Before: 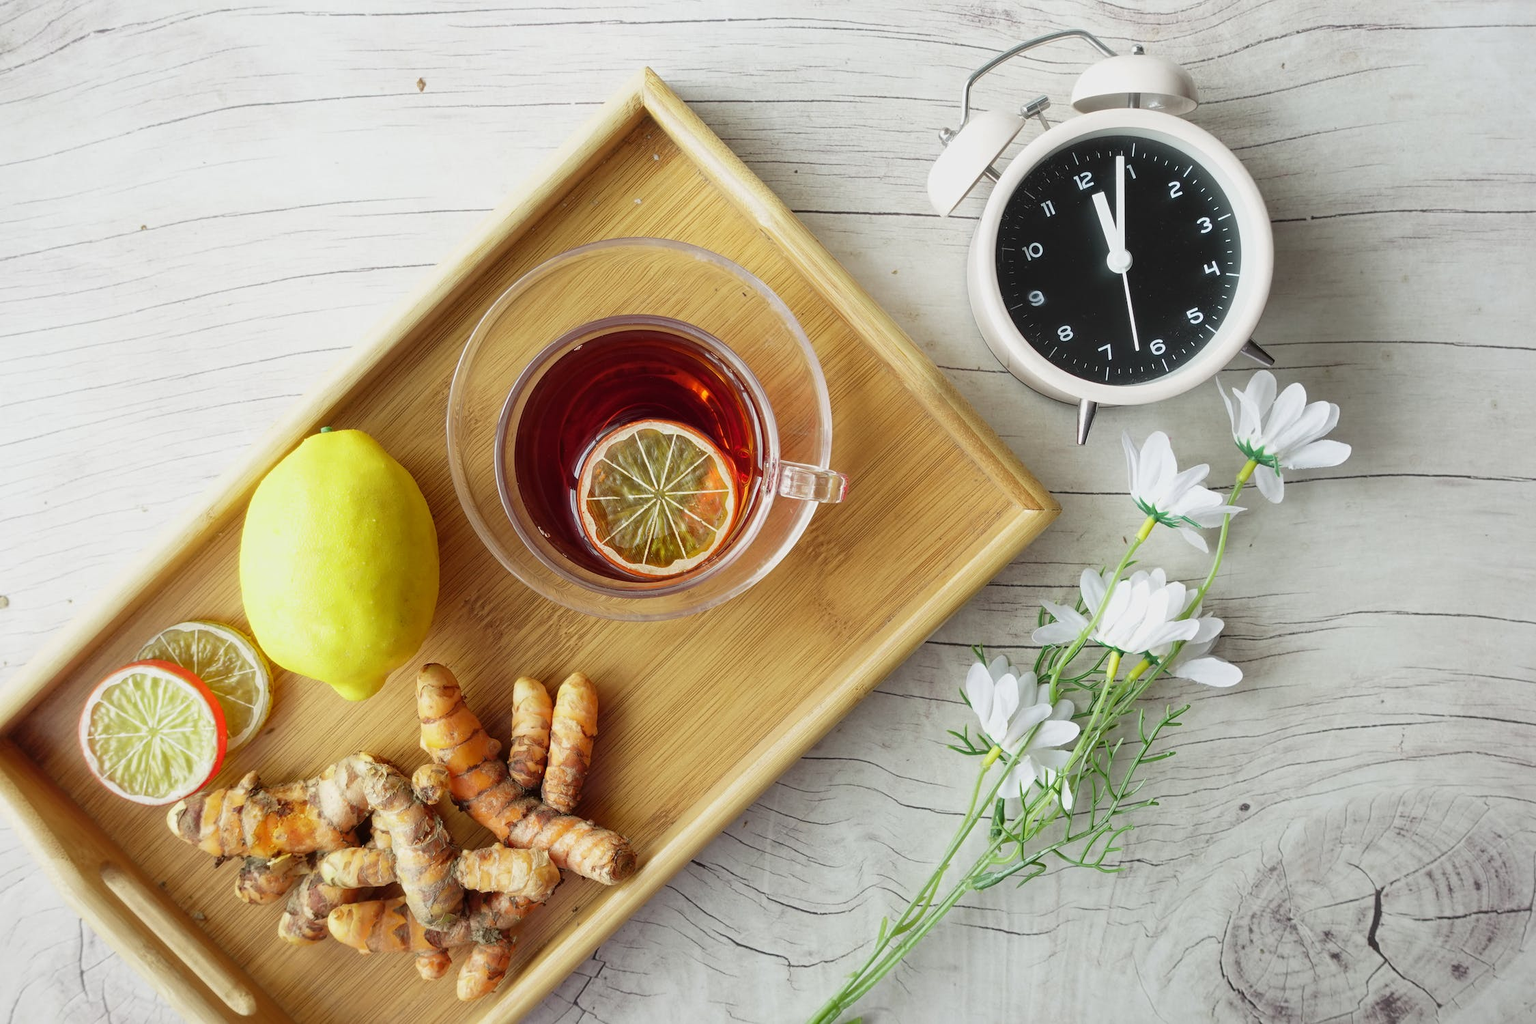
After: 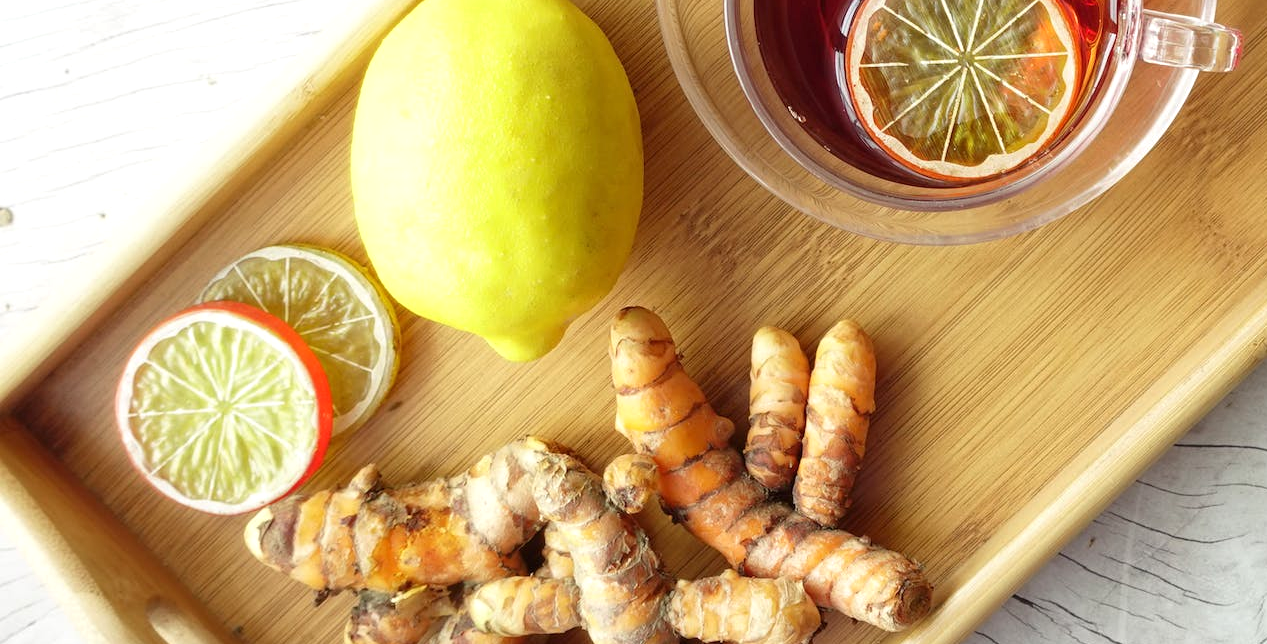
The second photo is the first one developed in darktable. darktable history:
crop: top 44.347%, right 43.663%, bottom 12.703%
exposure: exposure 0.376 EV, compensate exposure bias true, compensate highlight preservation false
